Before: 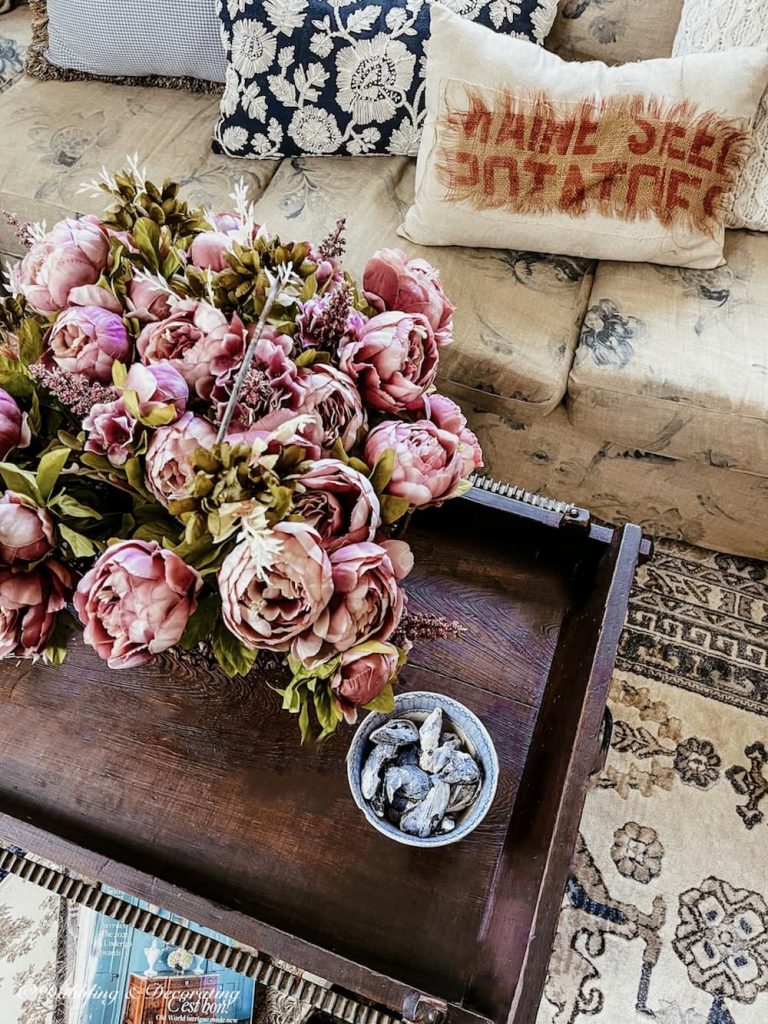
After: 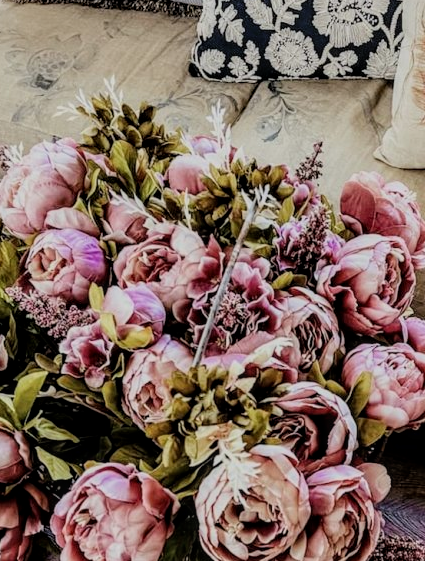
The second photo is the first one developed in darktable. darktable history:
local contrast: on, module defaults
filmic rgb: black relative exposure -7.65 EV, white relative exposure 4.56 EV, threshold 3.06 EV, hardness 3.61, color science v6 (2022), iterations of high-quality reconstruction 0, enable highlight reconstruction true
crop and rotate: left 3.05%, top 7.592%, right 41.529%, bottom 37.566%
